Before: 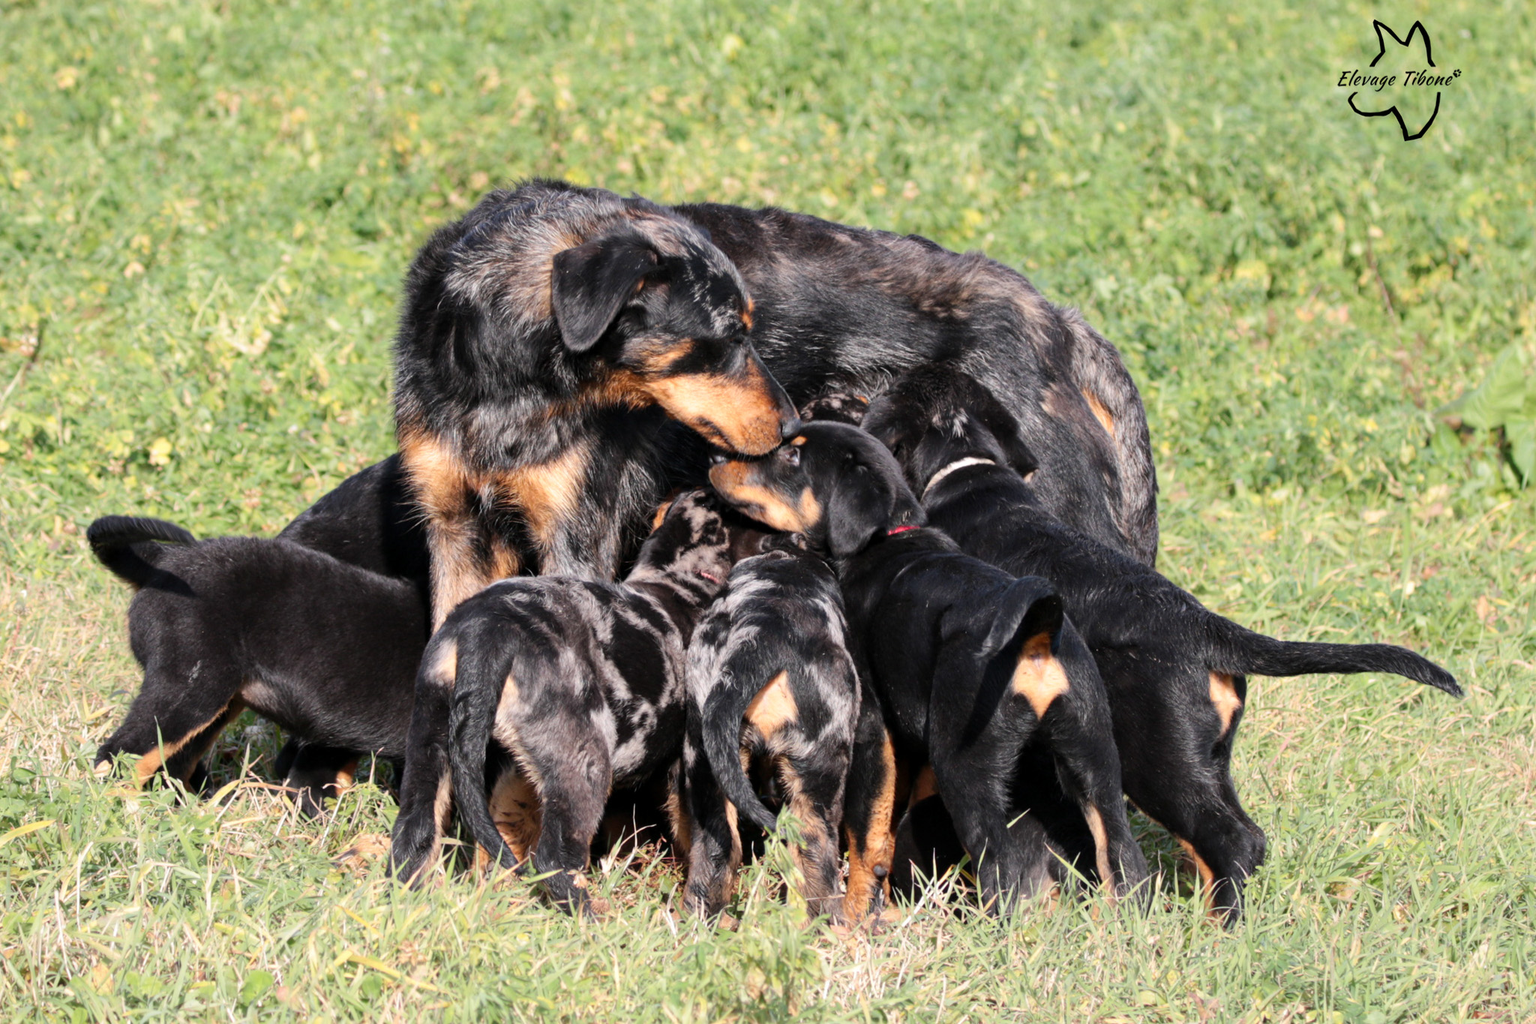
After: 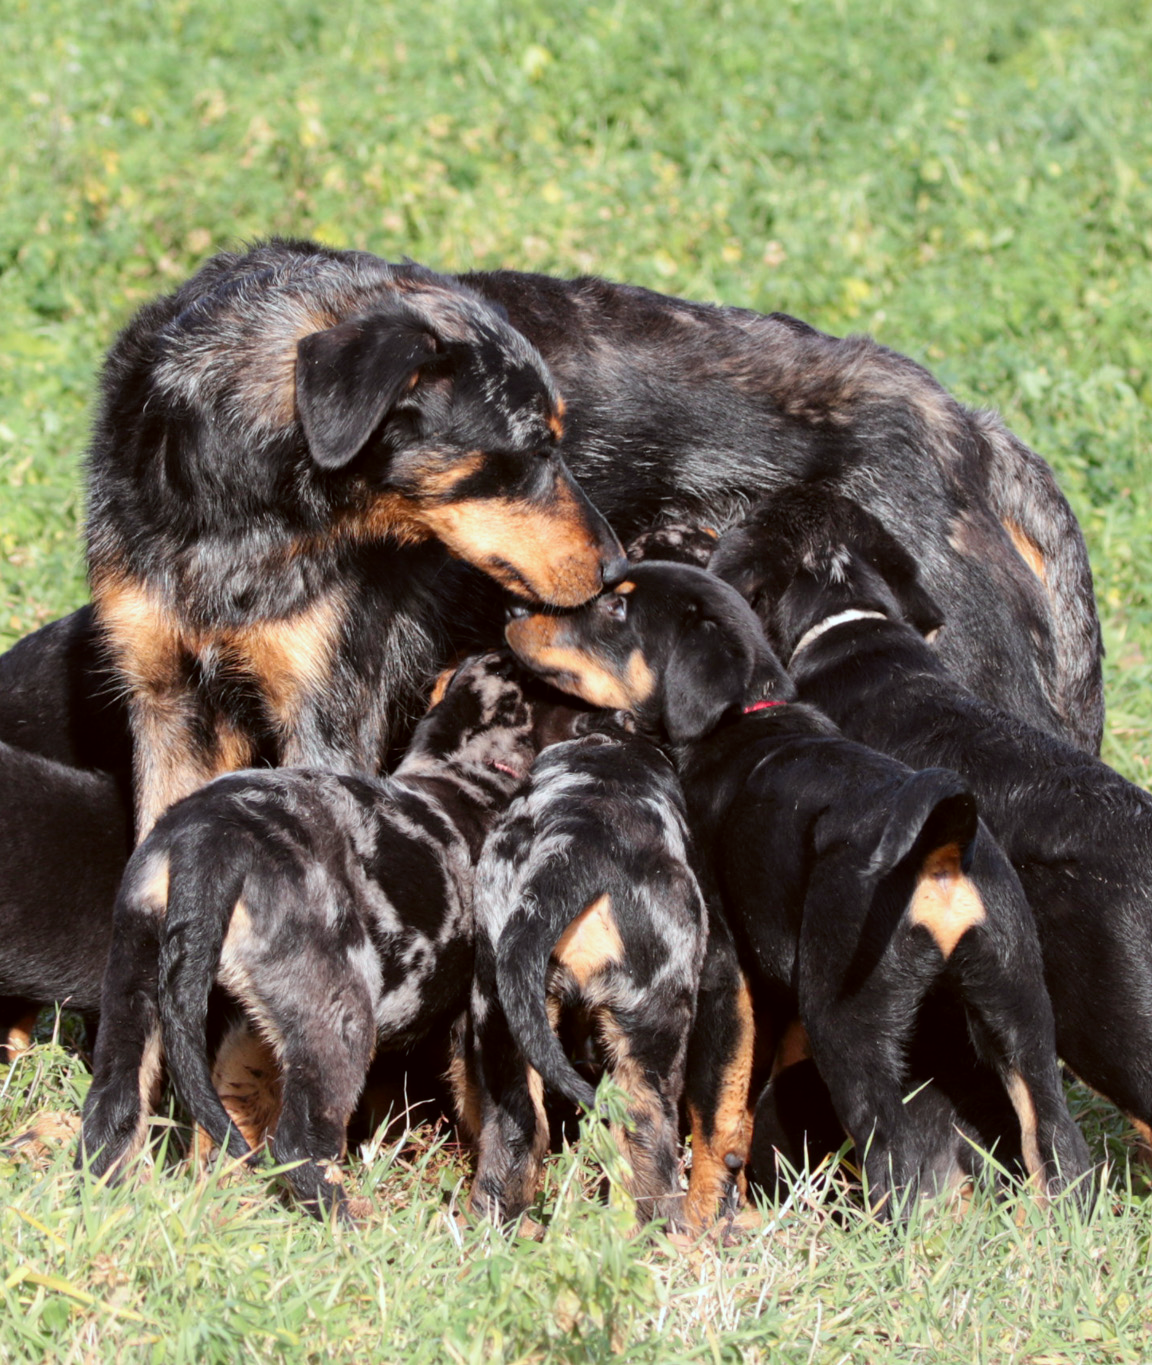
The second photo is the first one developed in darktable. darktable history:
color correction: highlights a* -4.98, highlights b* -3.76, shadows a* 3.83, shadows b* 4.08
crop: left 21.496%, right 22.254%
